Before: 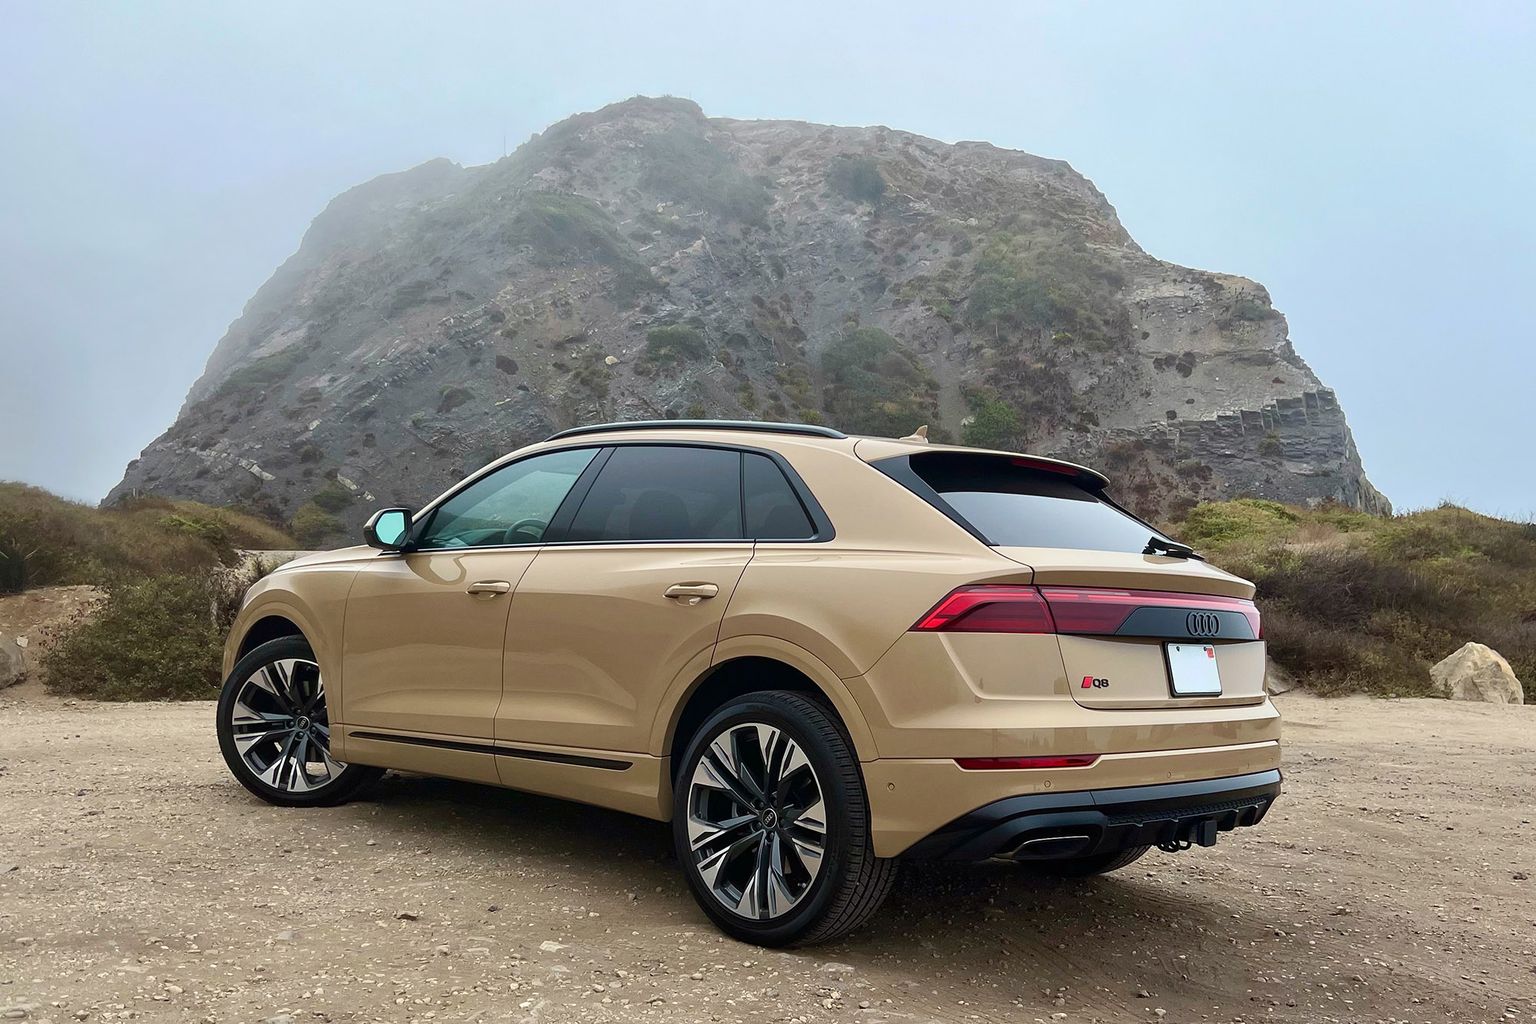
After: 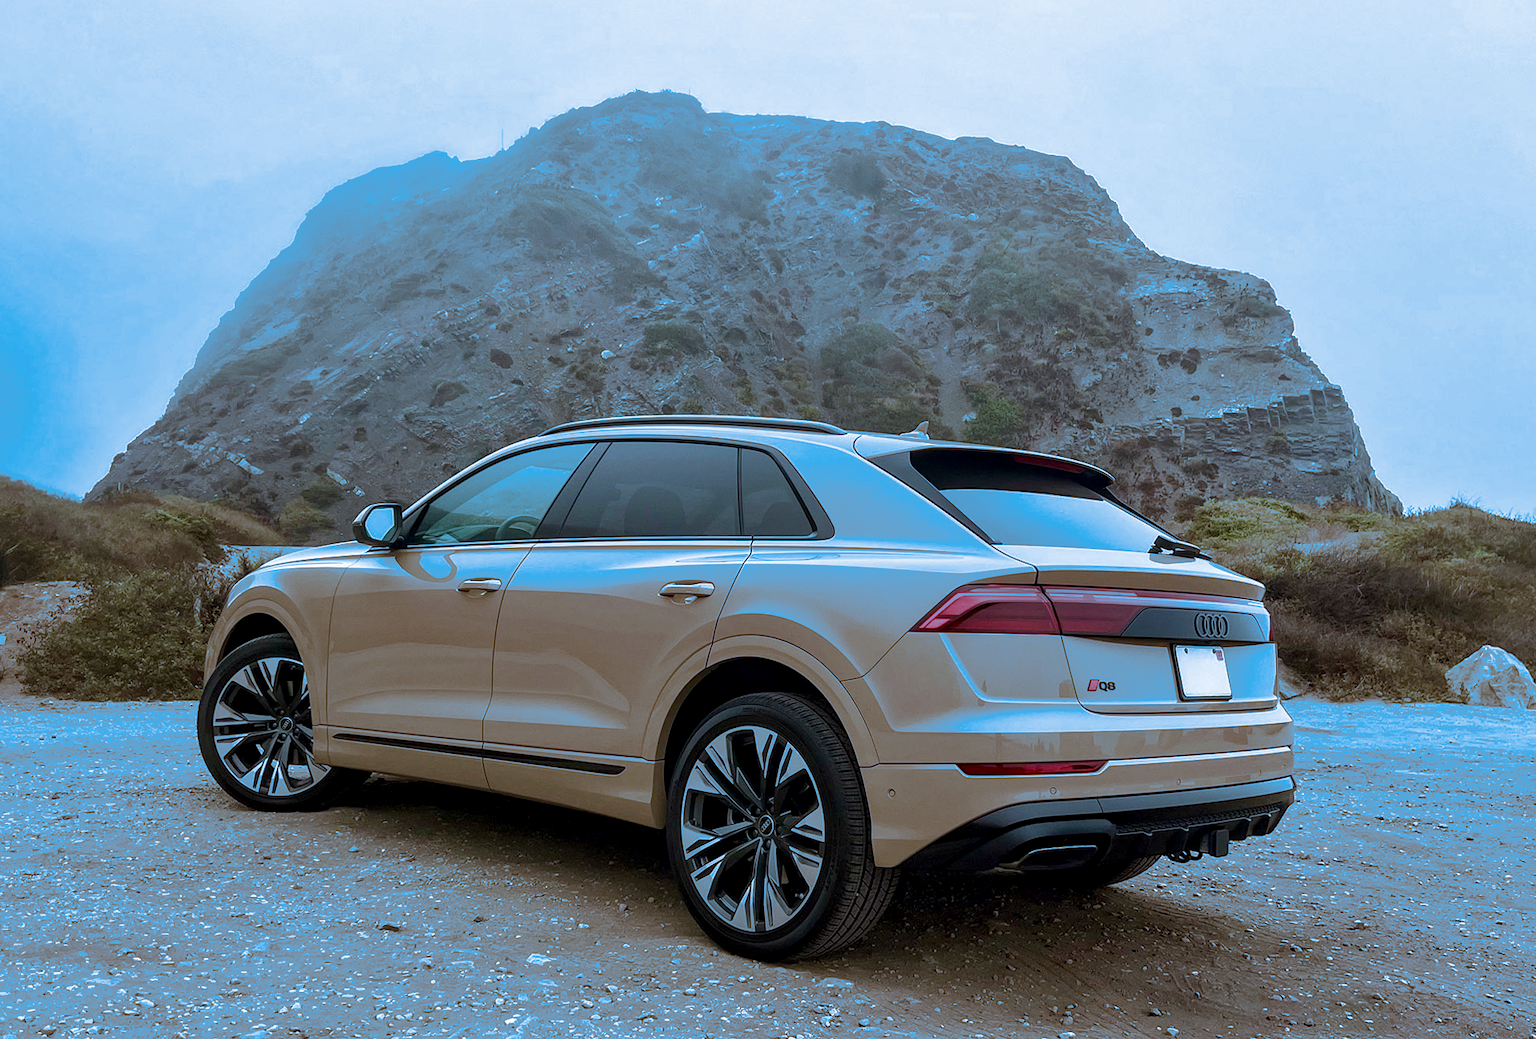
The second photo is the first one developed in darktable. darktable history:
local contrast: detail 130%
split-toning: shadows › hue 220°, shadows › saturation 0.64, highlights › hue 220°, highlights › saturation 0.64, balance 0, compress 5.22%
rotate and perspective: rotation 0.226°, lens shift (vertical) -0.042, crop left 0.023, crop right 0.982, crop top 0.006, crop bottom 0.994
